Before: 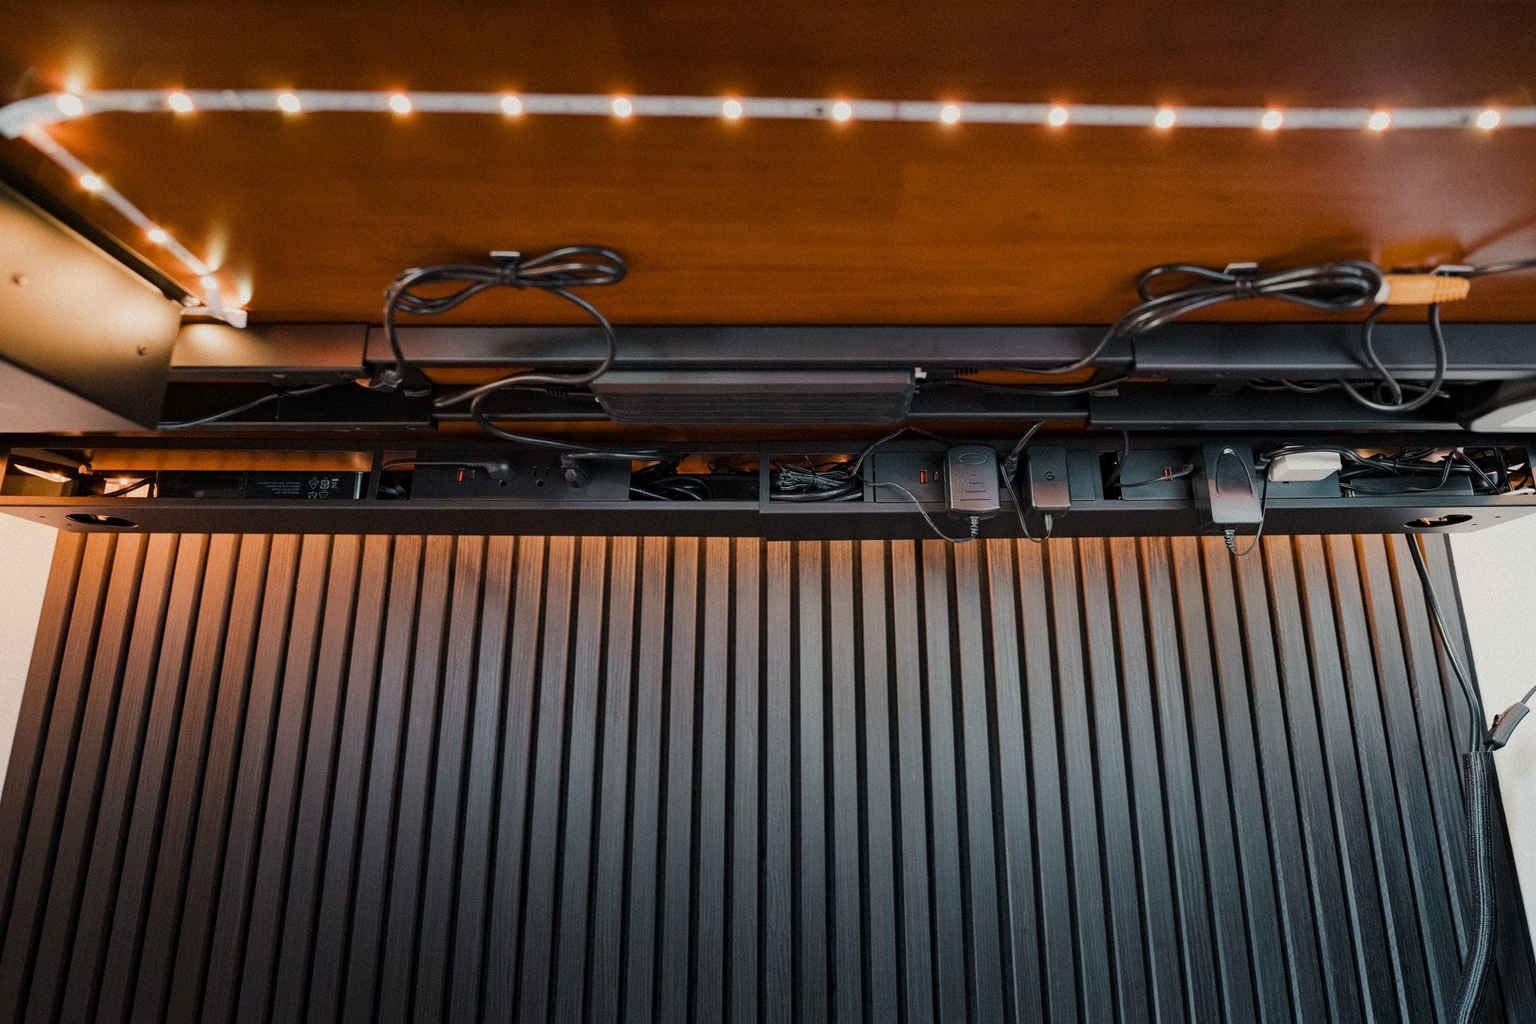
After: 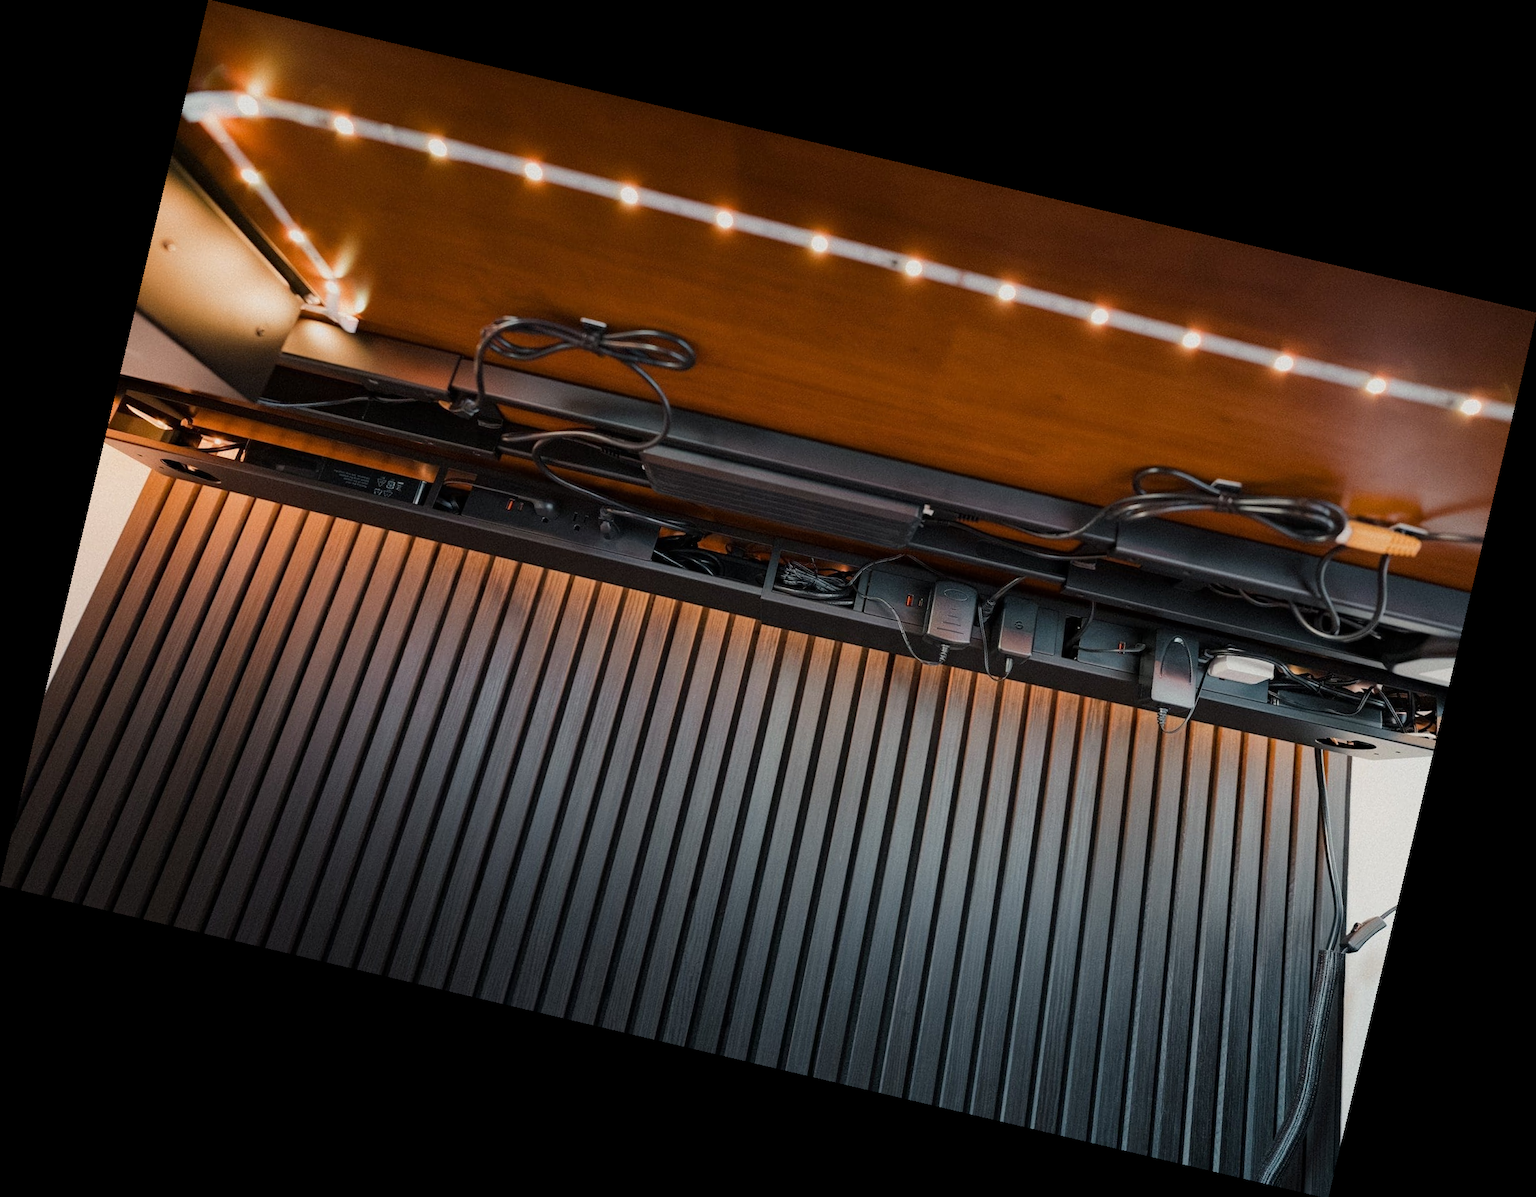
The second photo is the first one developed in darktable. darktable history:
rotate and perspective: rotation 13.27°, automatic cropping off
shadows and highlights: radius 331.84, shadows 53.55, highlights -100, compress 94.63%, highlights color adjustment 73.23%, soften with gaussian
